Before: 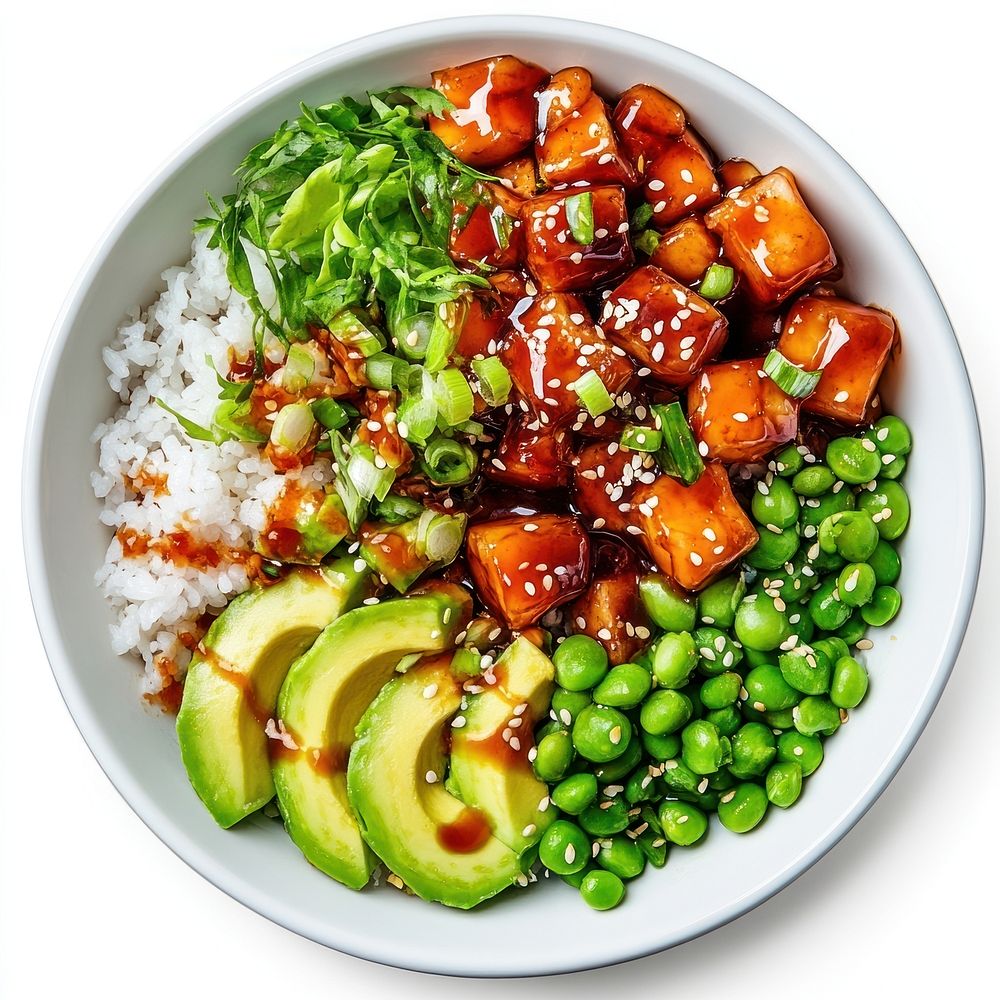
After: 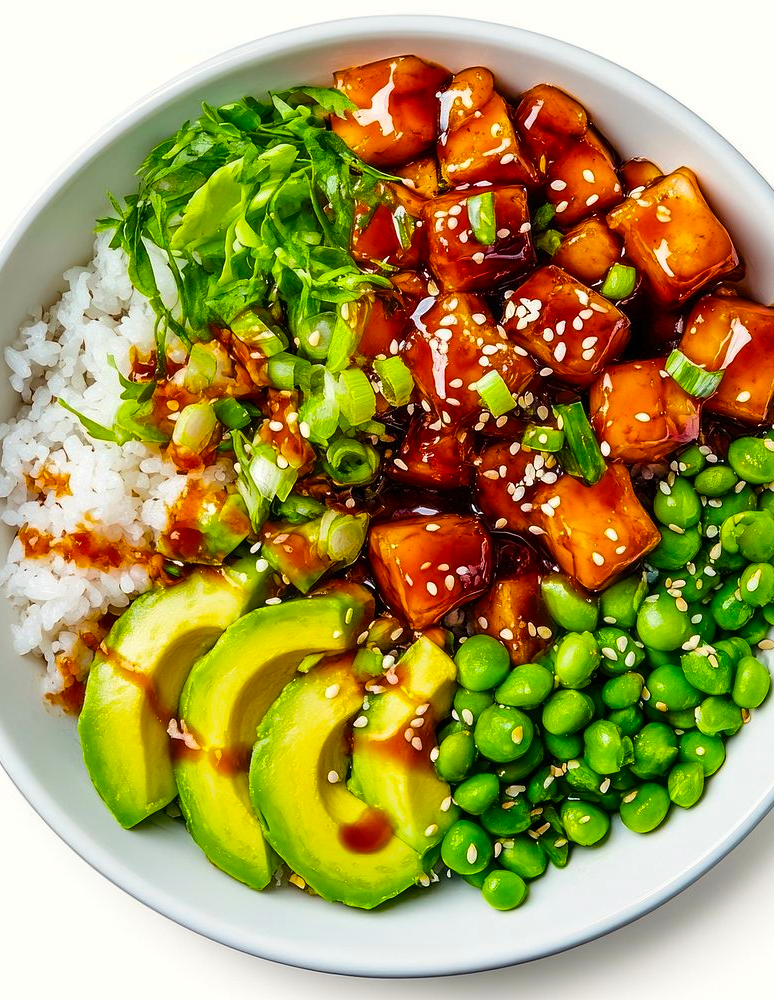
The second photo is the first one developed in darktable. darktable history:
color correction: highlights b* 3
color balance rgb: linear chroma grading › global chroma 15%, perceptual saturation grading › global saturation 30%
crop: left 9.88%, right 12.664%
